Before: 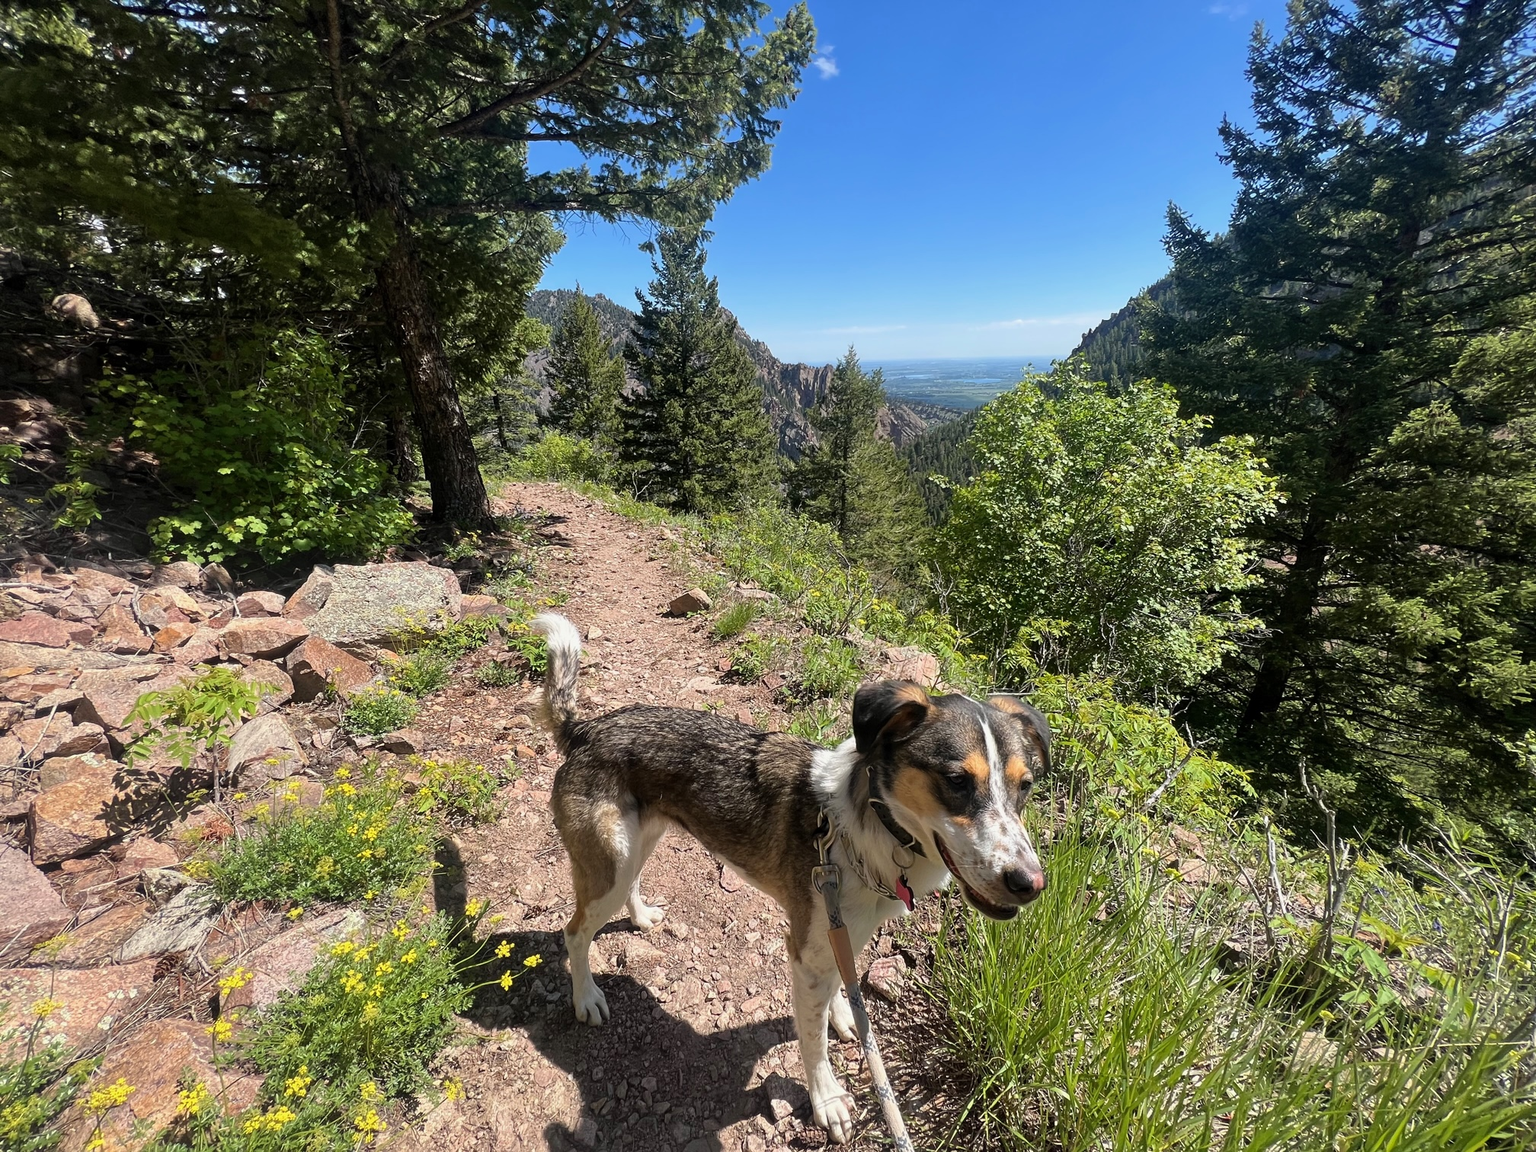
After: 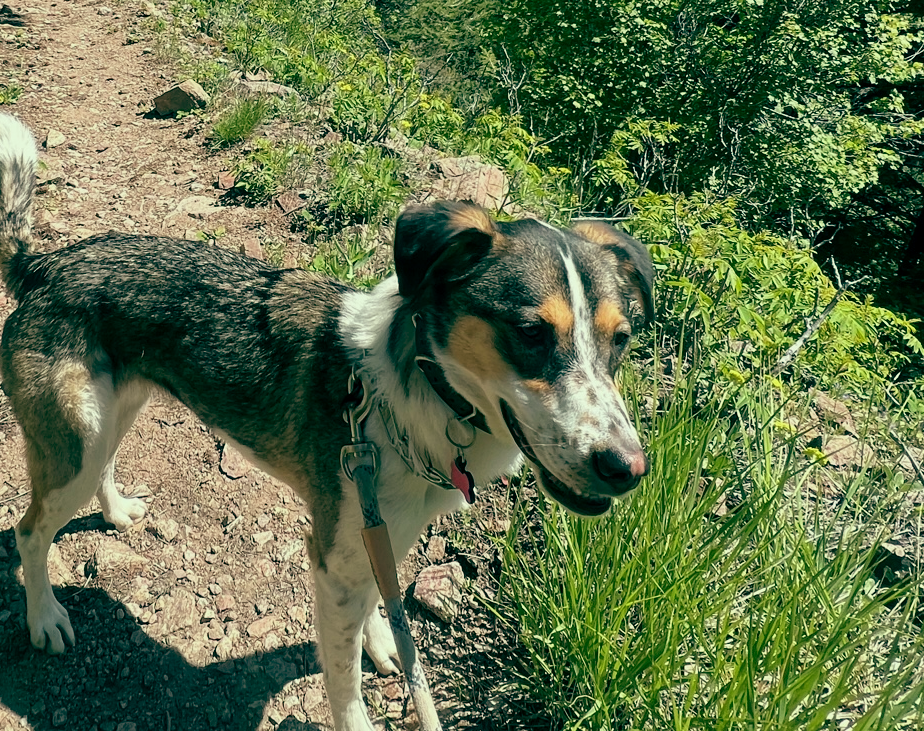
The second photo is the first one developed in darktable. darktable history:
crop: left 35.976%, top 45.819%, right 18.162%, bottom 5.807%
color balance: mode lift, gamma, gain (sRGB), lift [1, 0.69, 1, 1], gamma [1, 1.482, 1, 1], gain [1, 1, 1, 0.802]
white balance: red 0.926, green 1.003, blue 1.133
